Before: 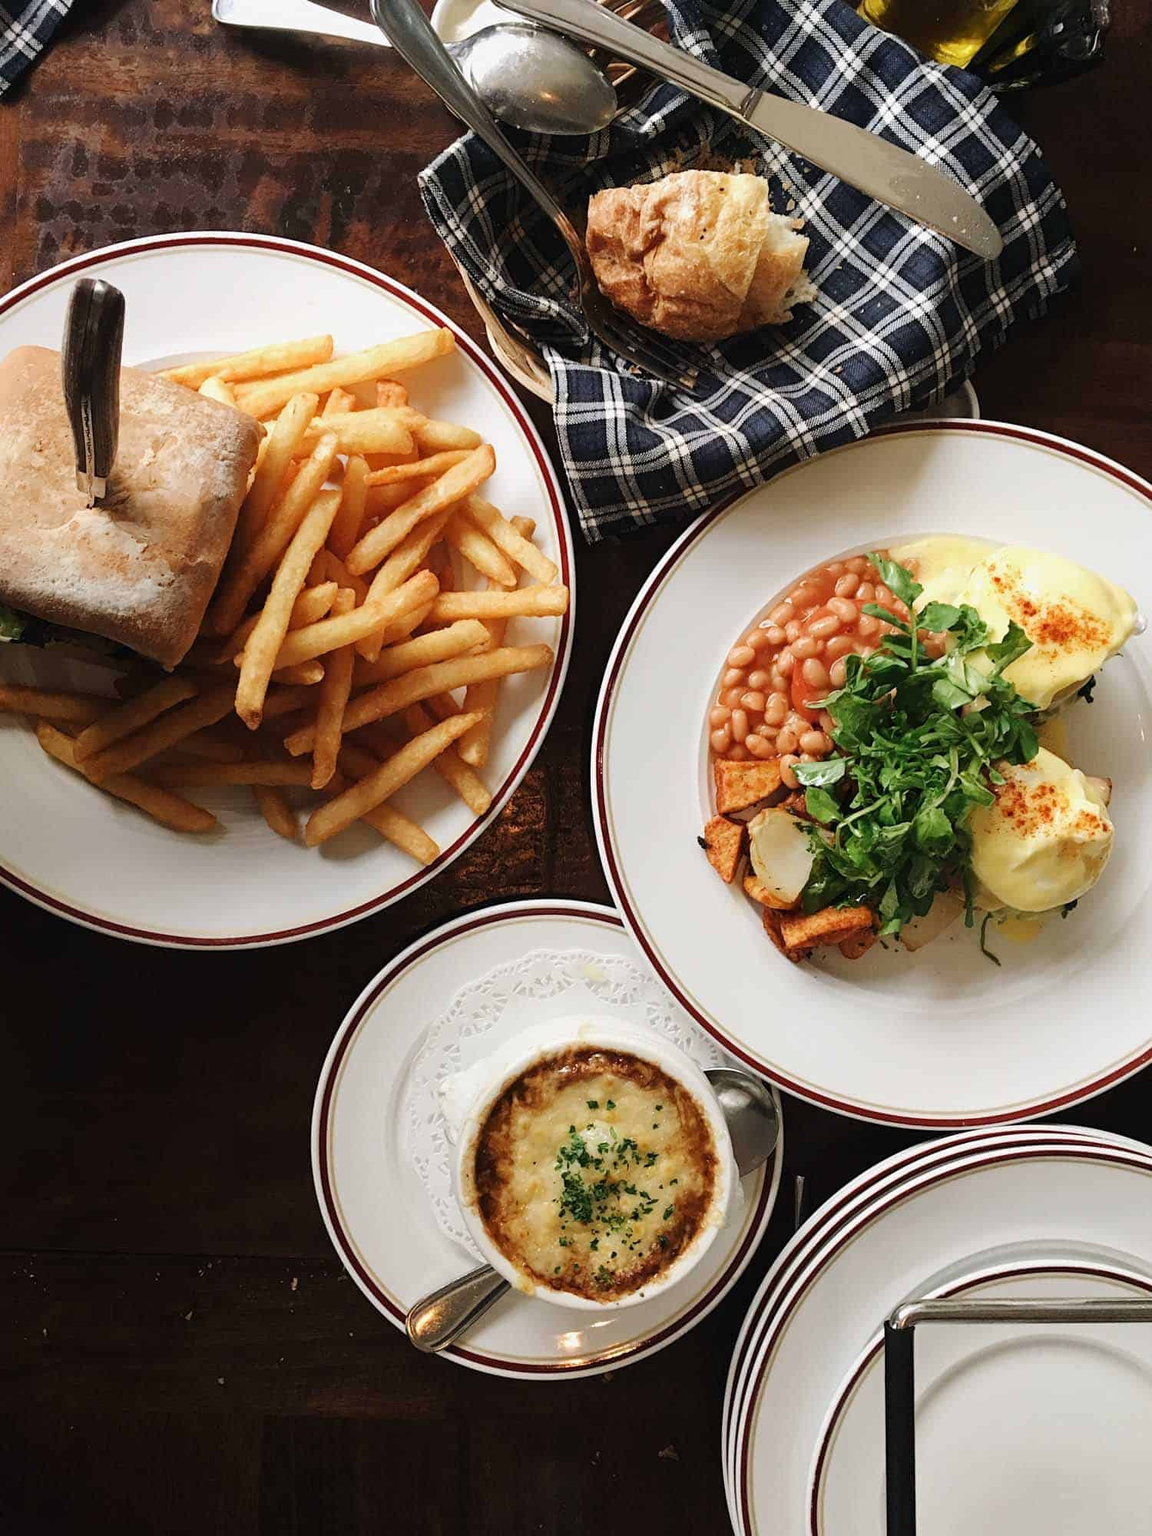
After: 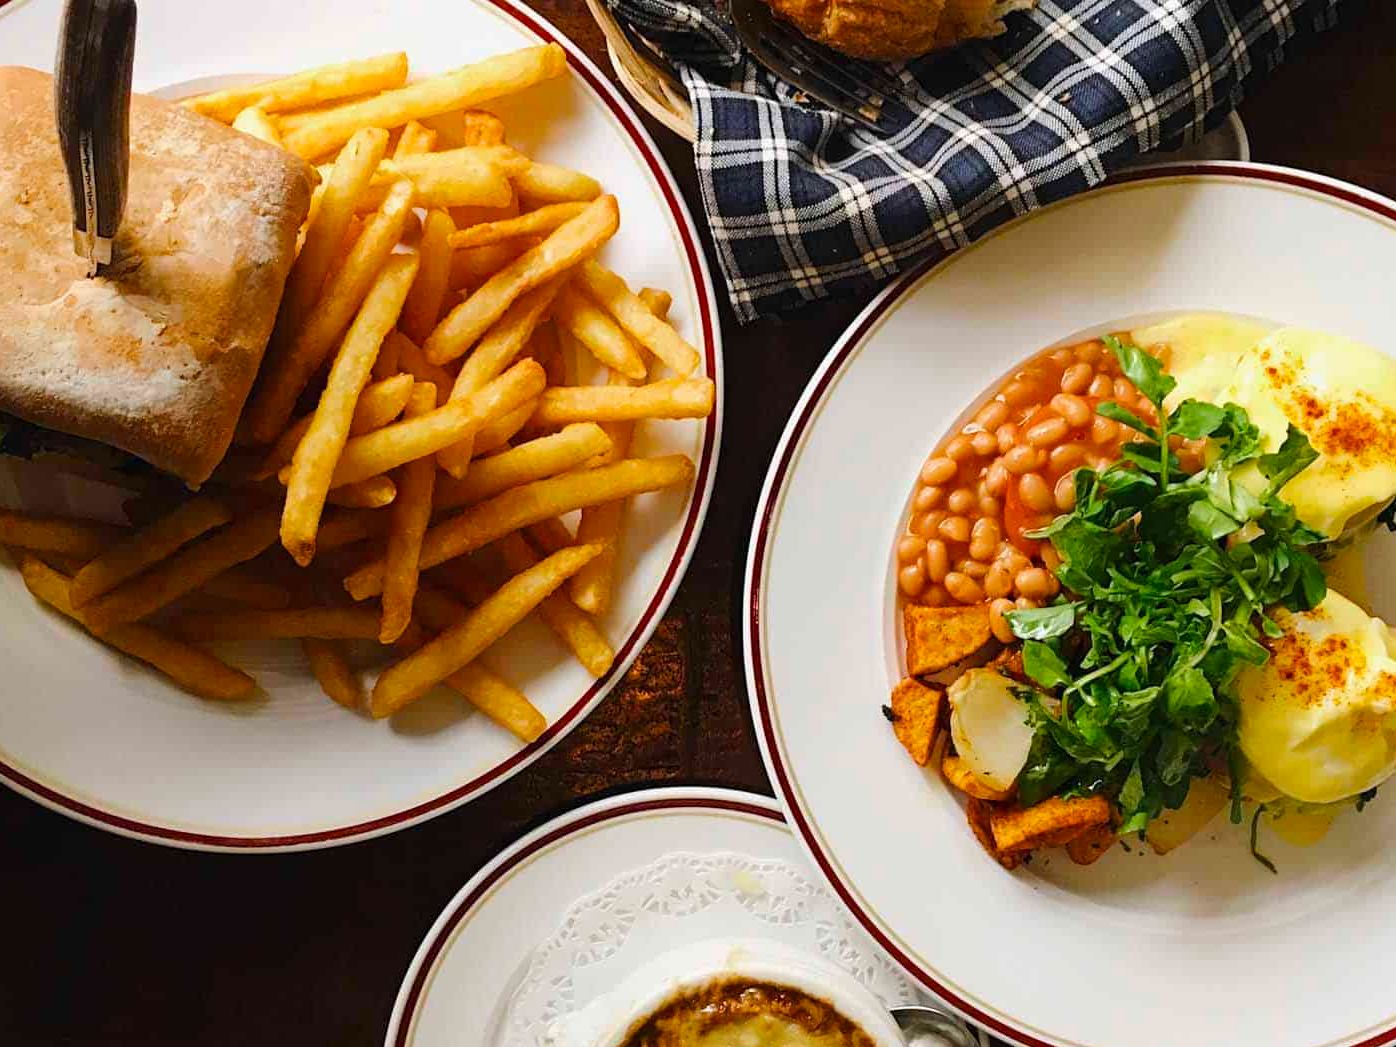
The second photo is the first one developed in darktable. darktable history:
crop: left 1.744%, top 19.225%, right 5.069%, bottom 28.357%
color balance rgb: linear chroma grading › global chroma 15%, perceptual saturation grading › global saturation 30%
